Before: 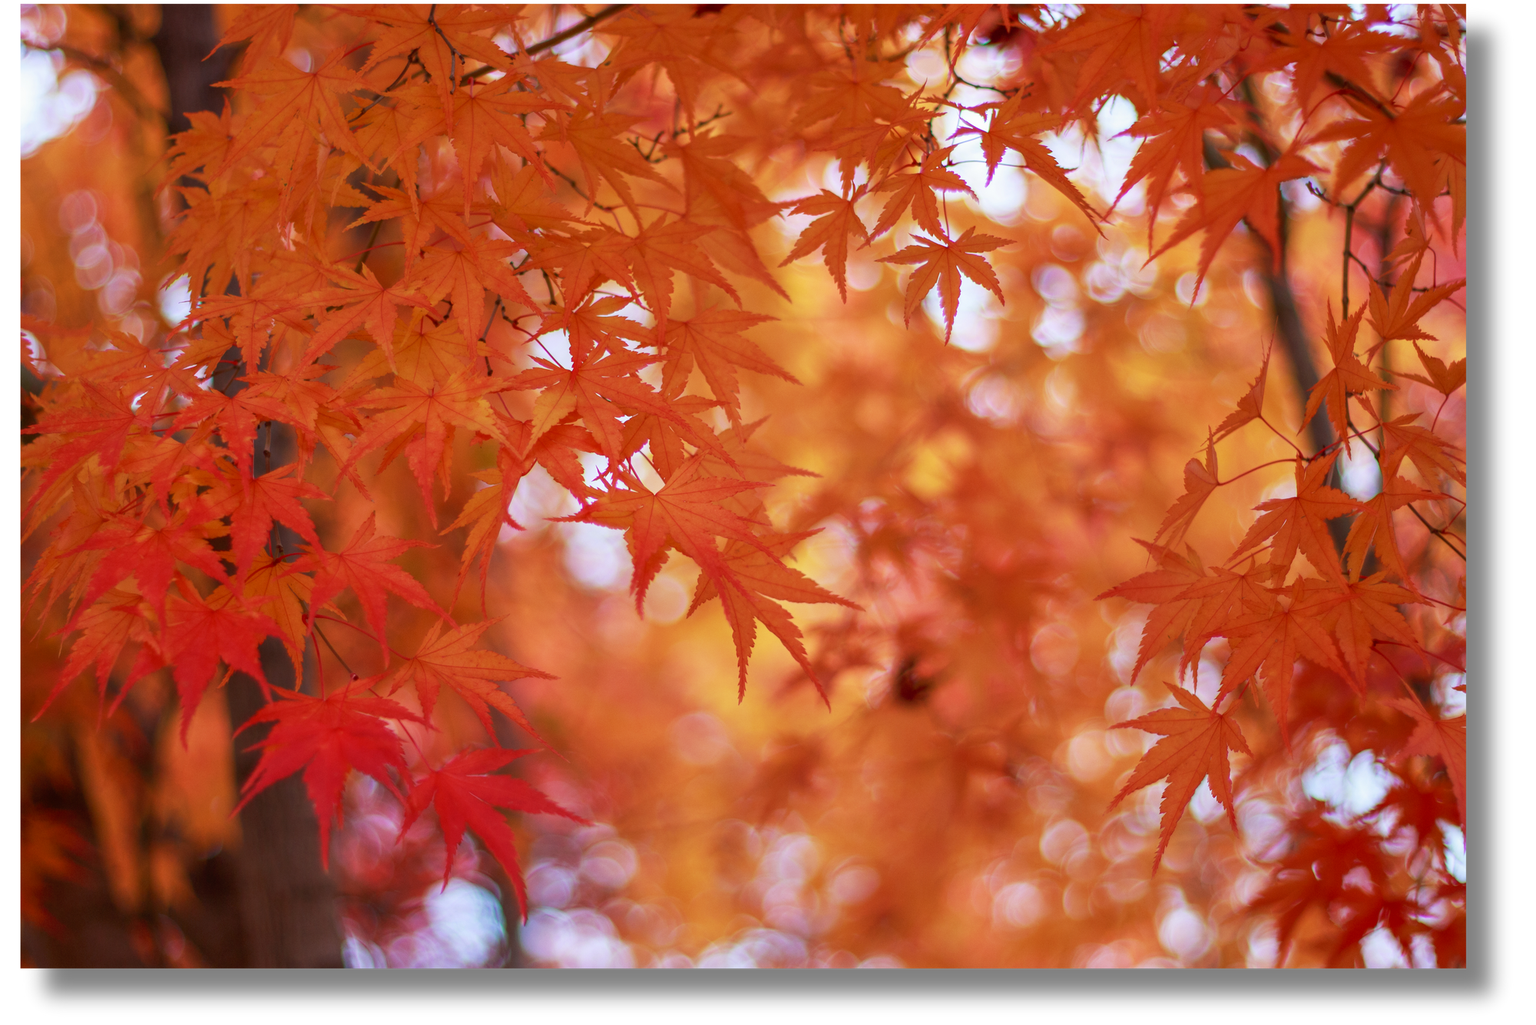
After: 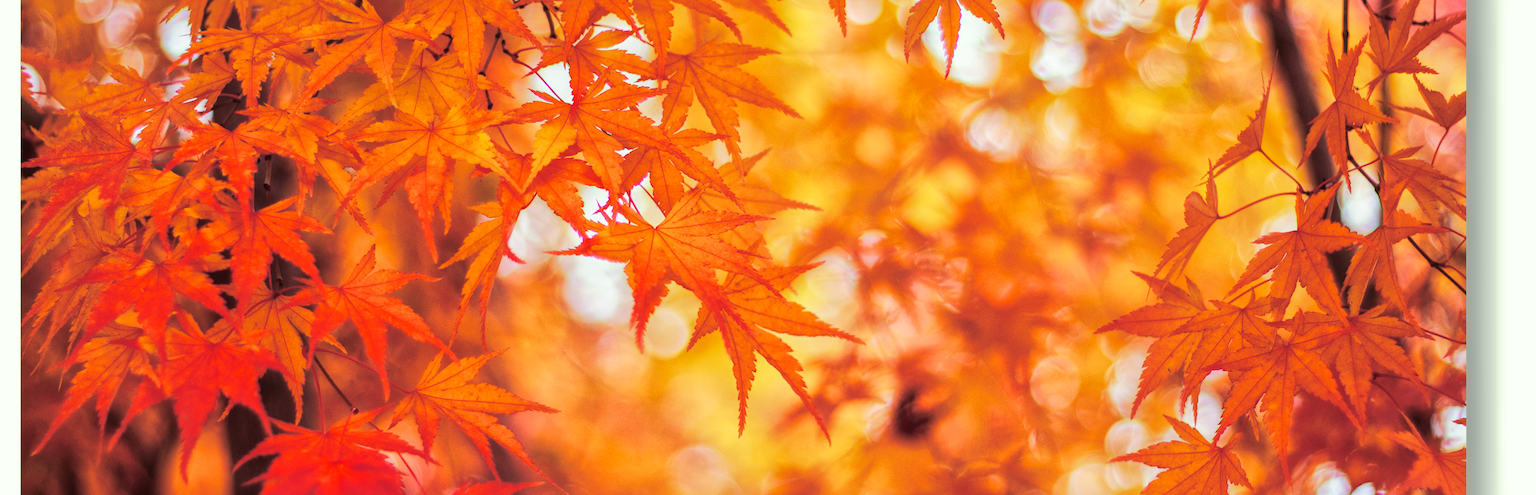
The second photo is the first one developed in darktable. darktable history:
global tonemap: drago (1, 100), detail 1
split-toning: on, module defaults
crop and rotate: top 26.056%, bottom 25.543%
tone equalizer: -8 EV -0.75 EV, -7 EV -0.7 EV, -6 EV -0.6 EV, -5 EV -0.4 EV, -3 EV 0.4 EV, -2 EV 0.6 EV, -1 EV 0.7 EV, +0 EV 0.75 EV, edges refinement/feathering 500, mask exposure compensation -1.57 EV, preserve details no
contrast brightness saturation: contrast -0.02, brightness -0.01, saturation 0.03
white balance: red 0.974, blue 1.044
color correction: highlights a* -5.94, highlights b* 11.19
tone curve: curves: ch0 [(0, 0) (0.003, 0.014) (0.011, 0.019) (0.025, 0.026) (0.044, 0.037) (0.069, 0.053) (0.1, 0.083) (0.136, 0.121) (0.177, 0.163) (0.224, 0.22) (0.277, 0.281) (0.335, 0.354) (0.399, 0.436) (0.468, 0.526) (0.543, 0.612) (0.623, 0.706) (0.709, 0.79) (0.801, 0.858) (0.898, 0.925) (1, 1)], preserve colors none
